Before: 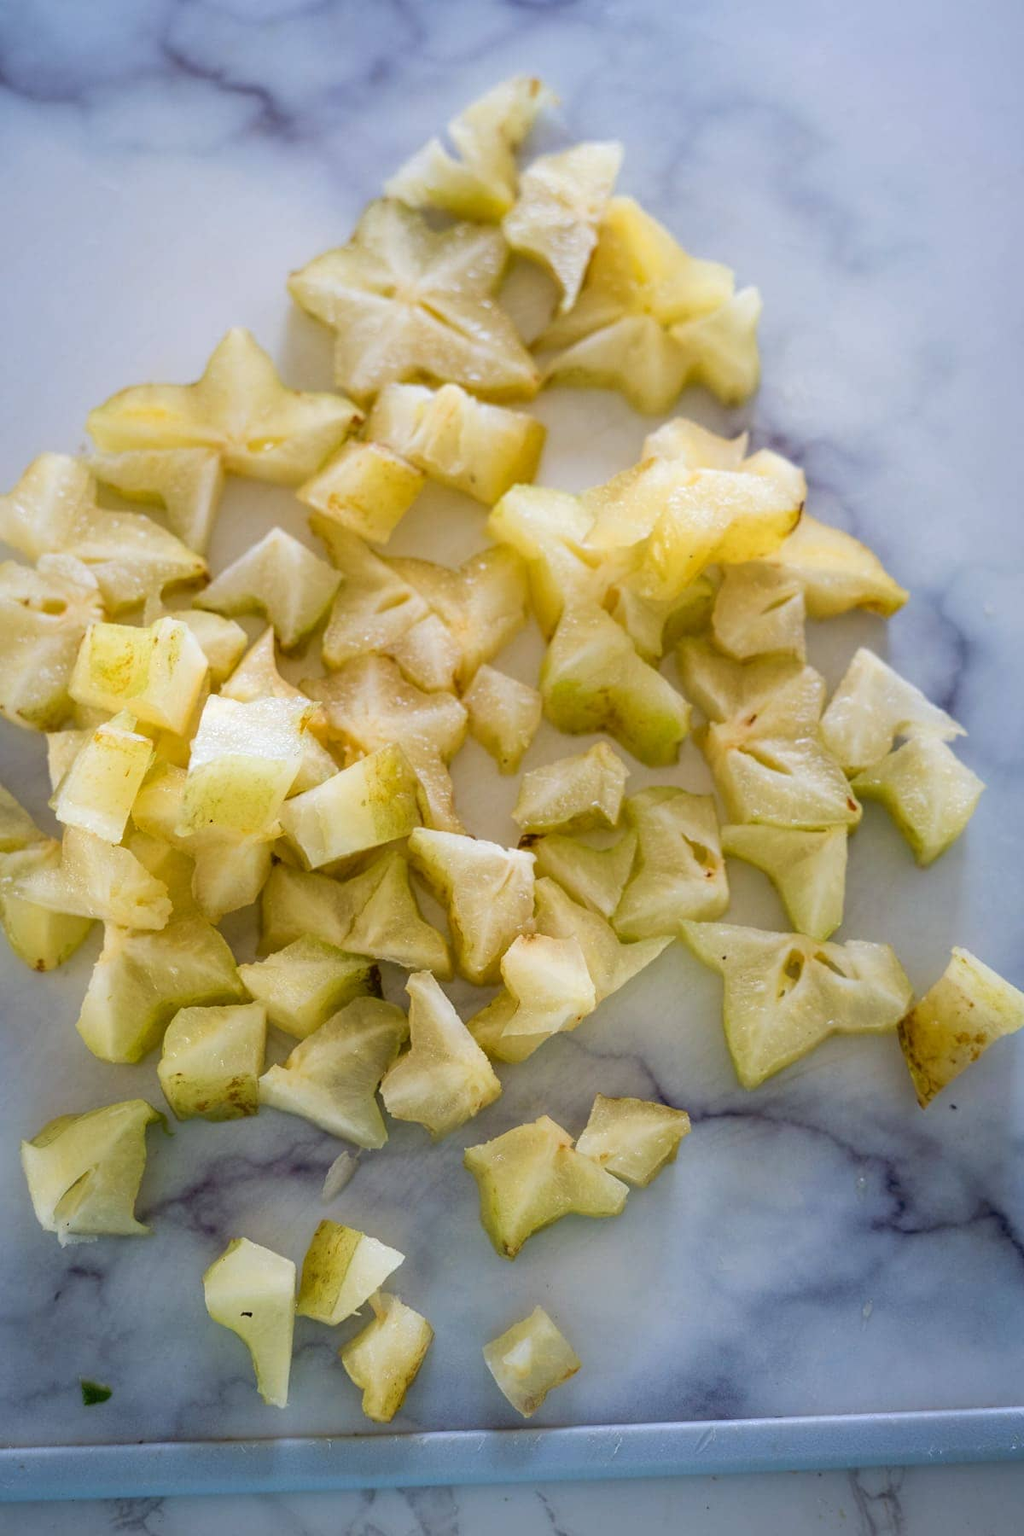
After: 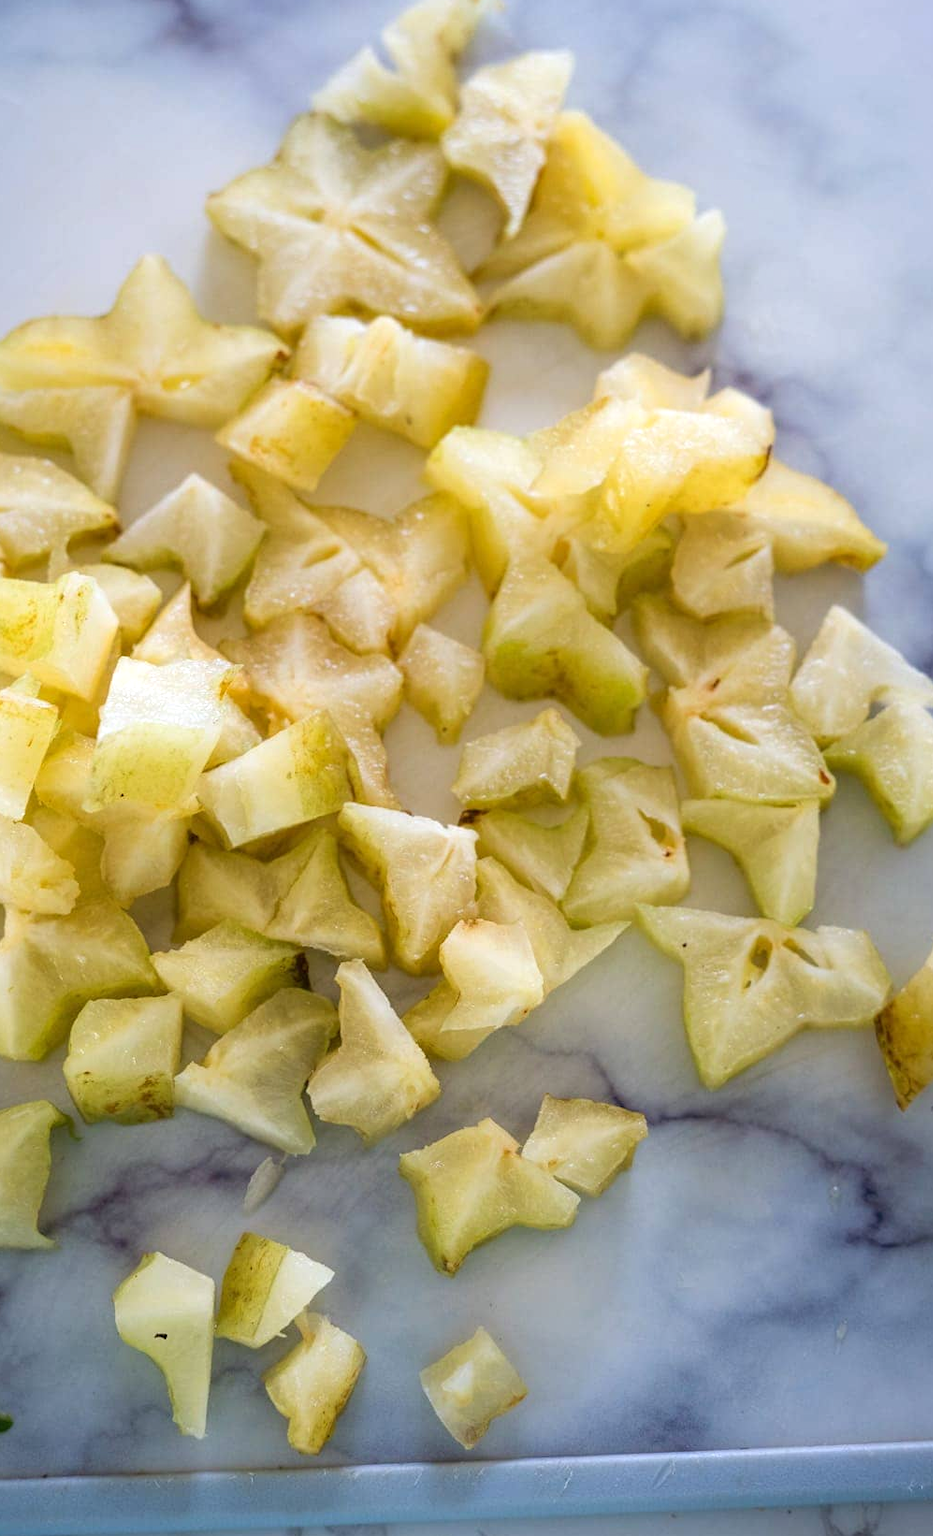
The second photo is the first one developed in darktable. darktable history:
crop: left 9.762%, top 6.267%, right 7.042%, bottom 2.473%
exposure: exposure 0.2 EV, compensate highlight preservation false
